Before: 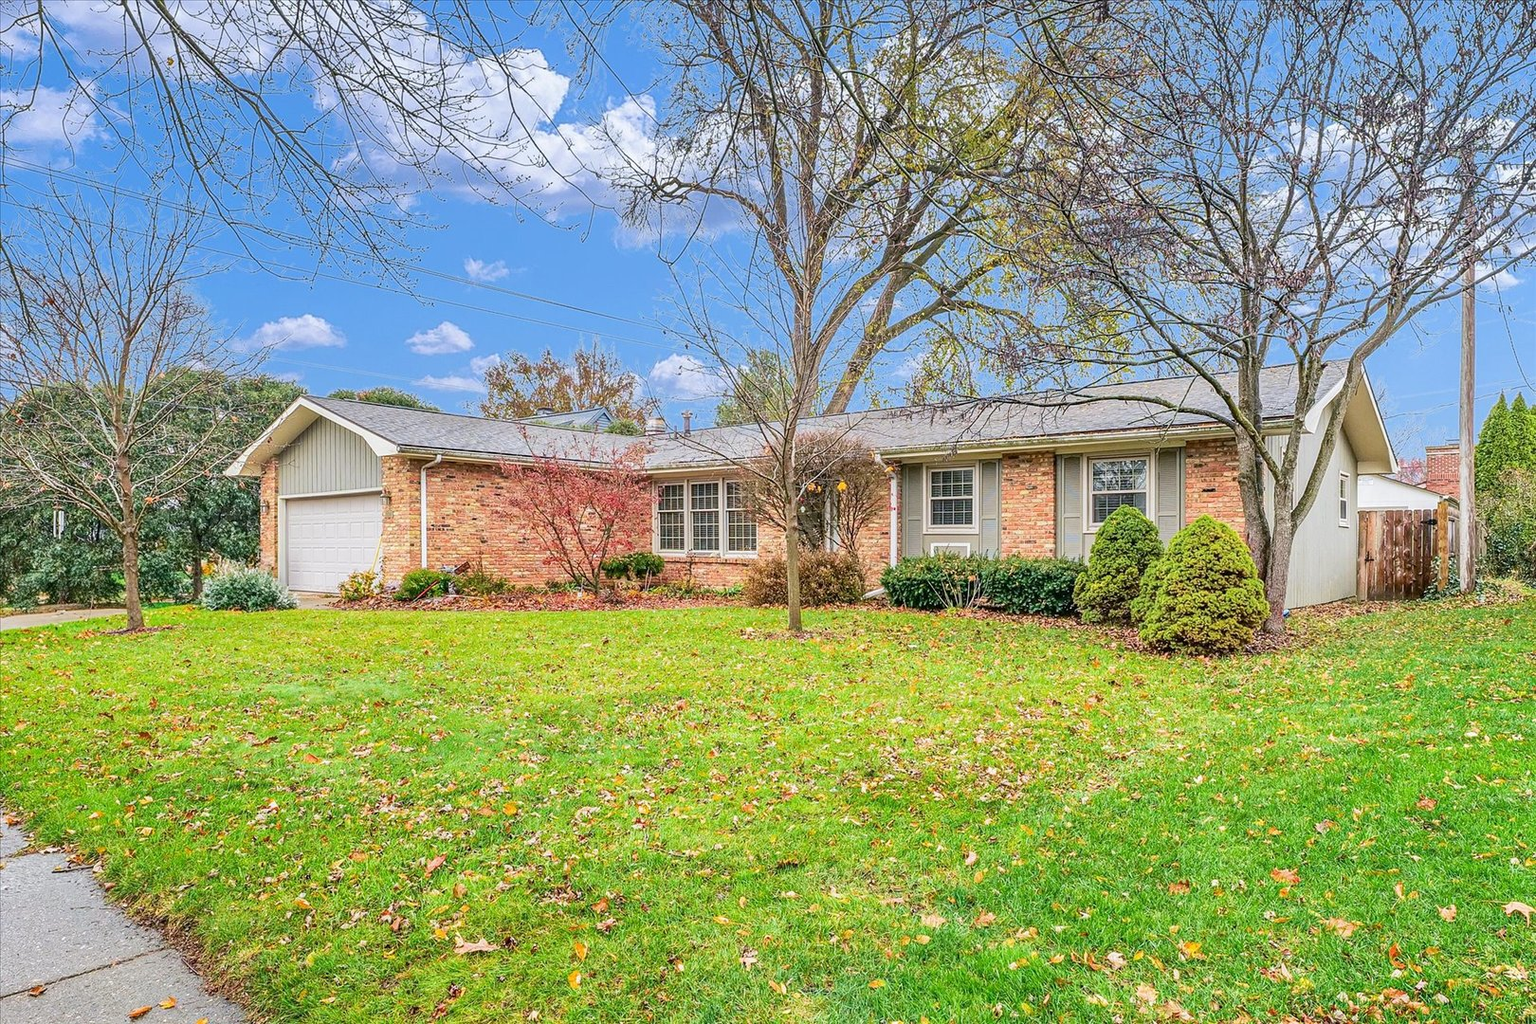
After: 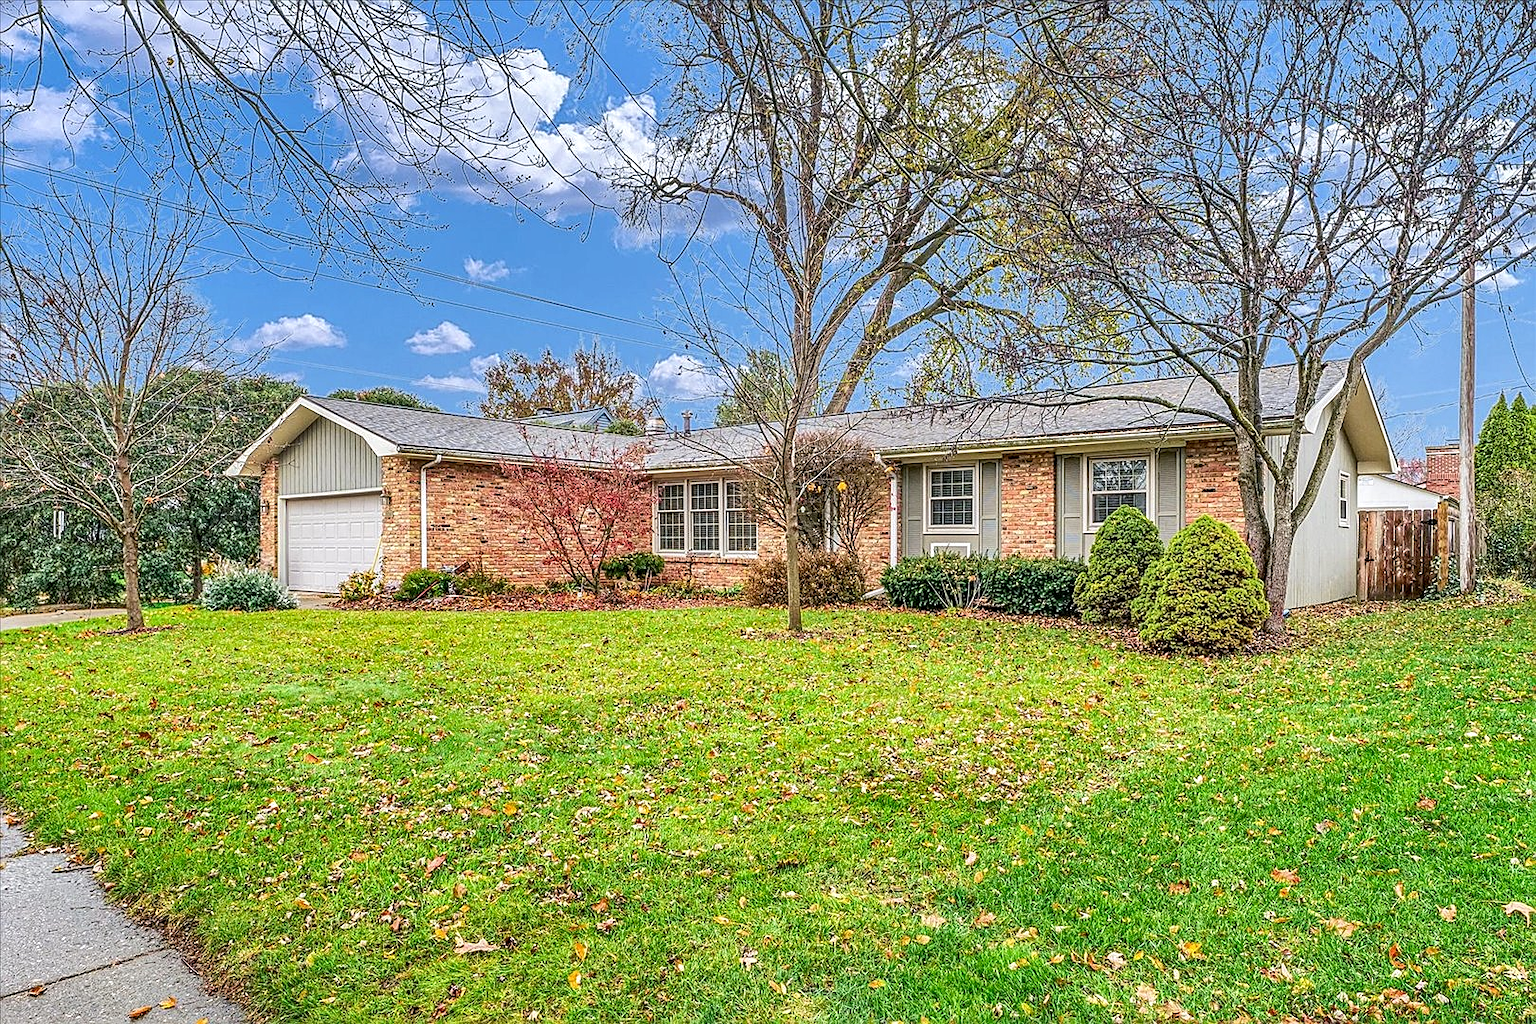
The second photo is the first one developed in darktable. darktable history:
shadows and highlights: soften with gaussian
local contrast: detail 130%
sharpen: on, module defaults
tone equalizer: on, module defaults
